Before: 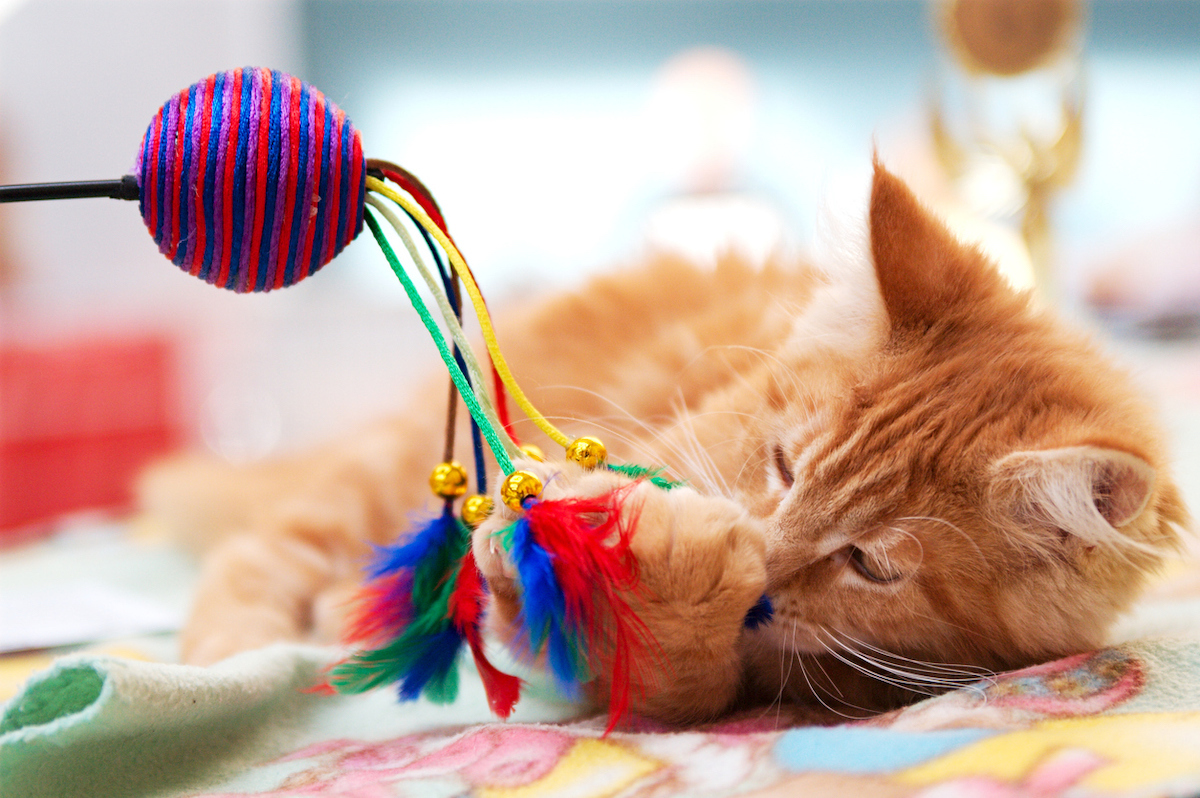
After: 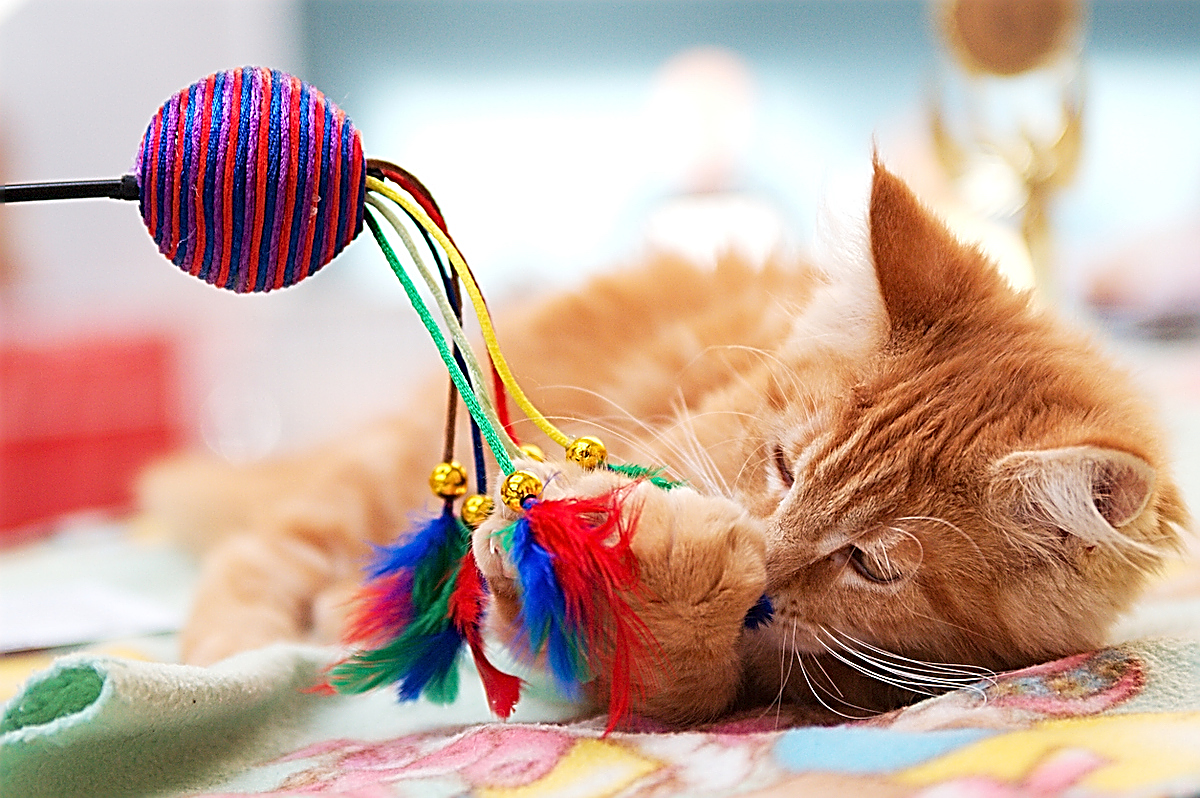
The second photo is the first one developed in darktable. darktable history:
sharpen: amount 1.876
